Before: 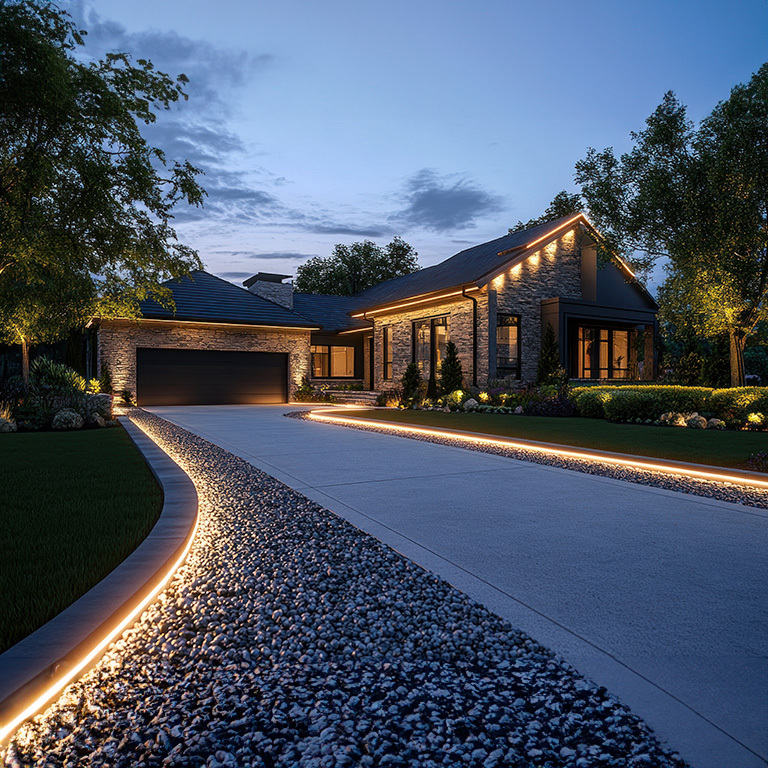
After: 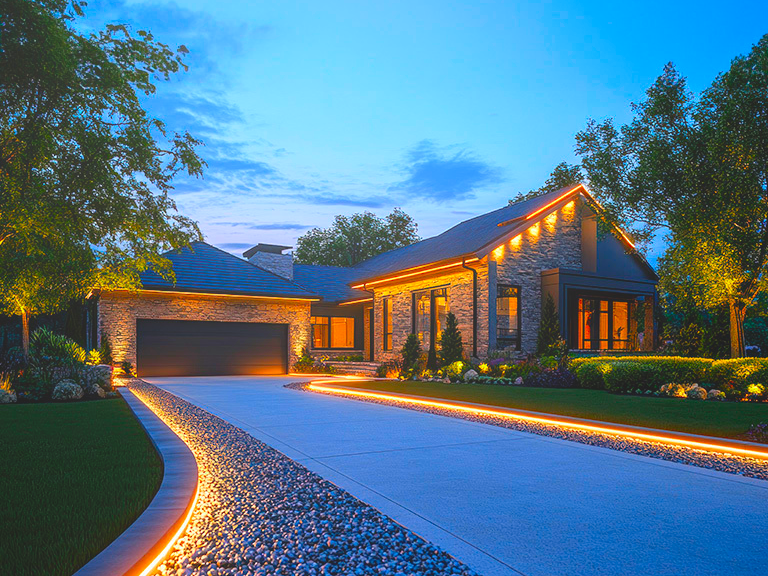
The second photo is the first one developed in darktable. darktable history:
exposure: black level correction 0, exposure 0.2 EV, compensate exposure bias true, compensate highlight preservation false
crop: top 3.857%, bottom 21.132%
contrast brightness saturation: contrast -0.1, brightness 0.05, saturation 0.08
color correction: saturation 1.8
bloom: size 38%, threshold 95%, strength 30%
